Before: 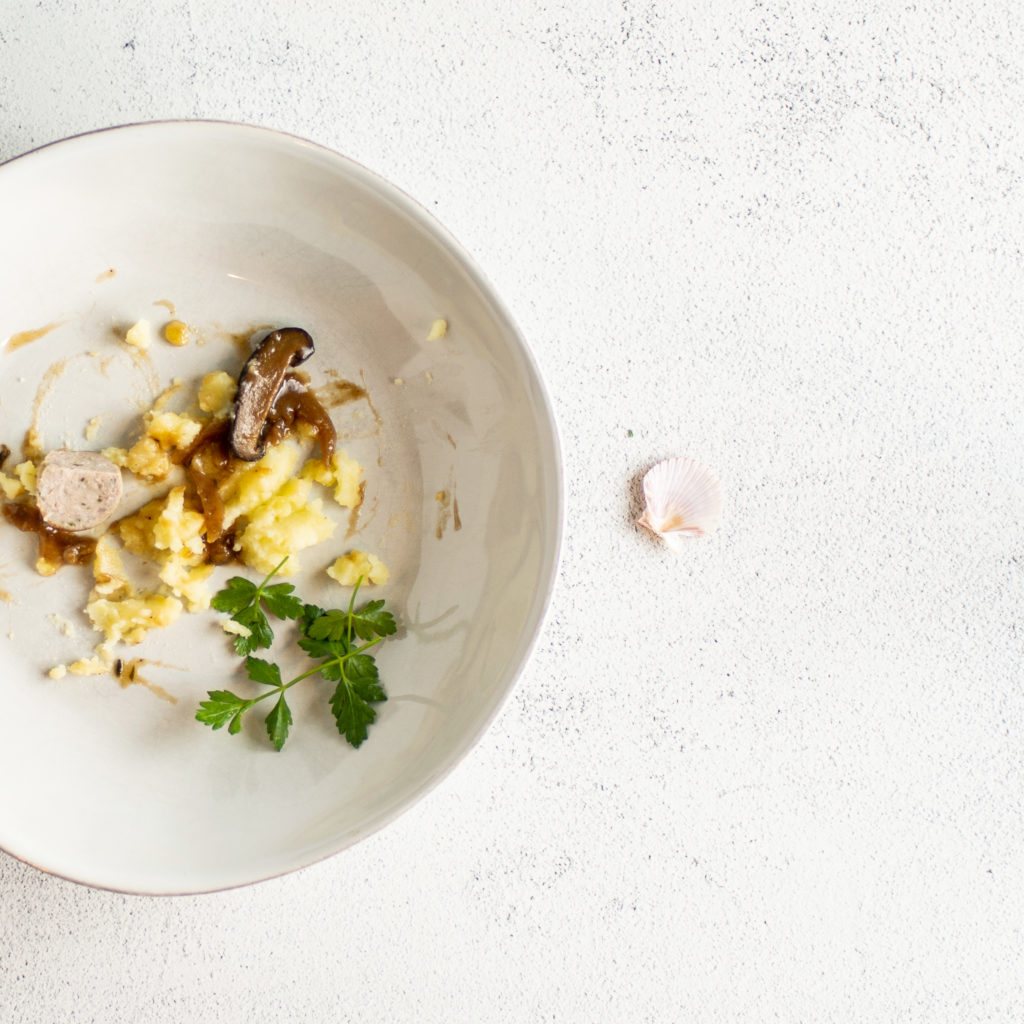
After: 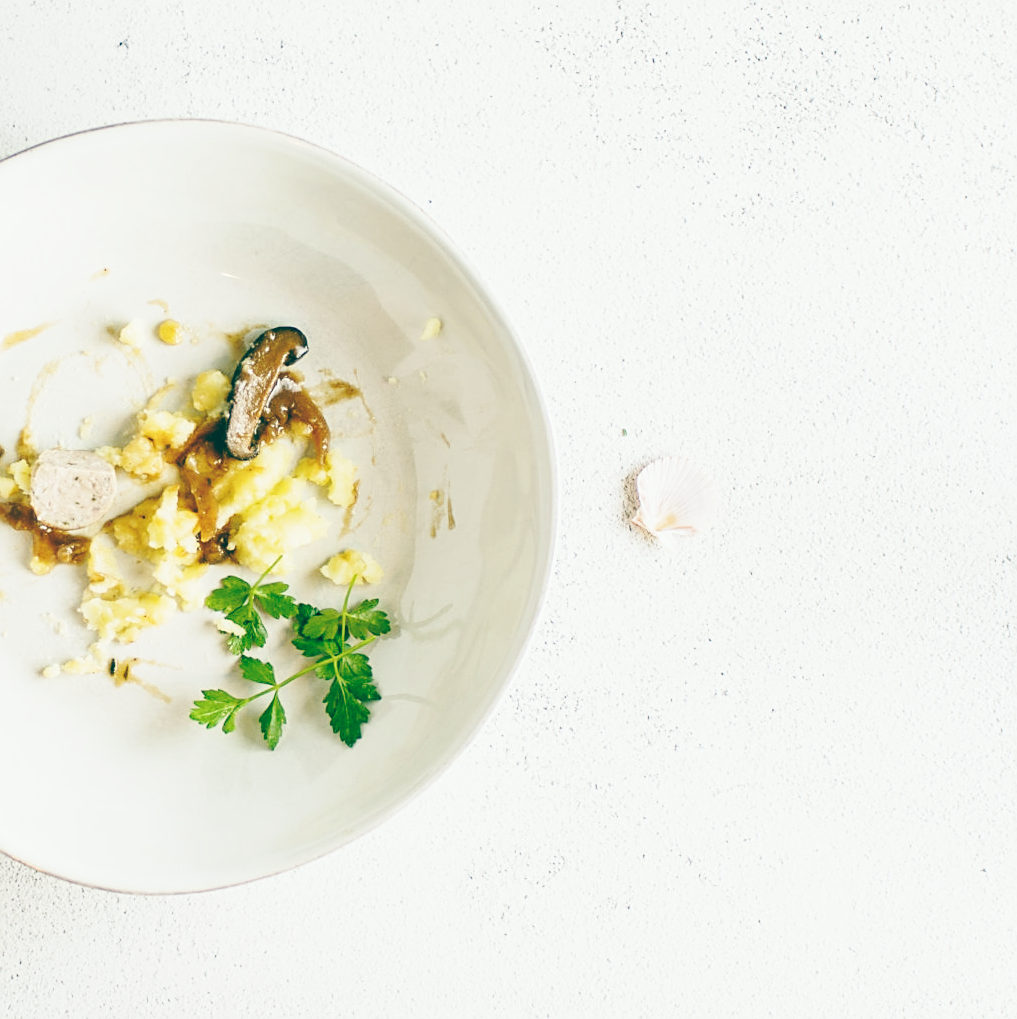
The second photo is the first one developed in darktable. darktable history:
color balance: lift [1.005, 0.99, 1.007, 1.01], gamma [1, 1.034, 1.032, 0.966], gain [0.873, 1.055, 1.067, 0.933]
crop and rotate: left 0.614%, top 0.179%, bottom 0.309%
color calibration: illuminant as shot in camera, x 0.358, y 0.373, temperature 4628.91 K
sharpen: on, module defaults
base curve: curves: ch0 [(0, 0.007) (0.028, 0.063) (0.121, 0.311) (0.46, 0.743) (0.859, 0.957) (1, 1)], preserve colors none
